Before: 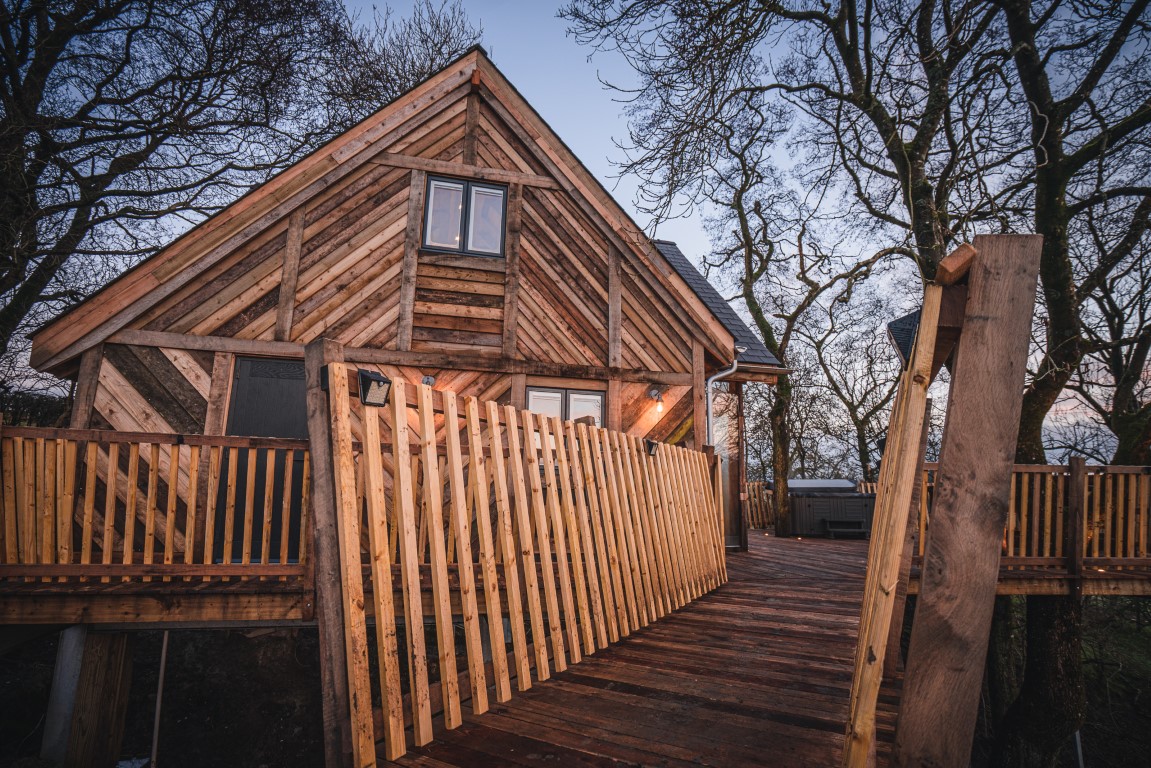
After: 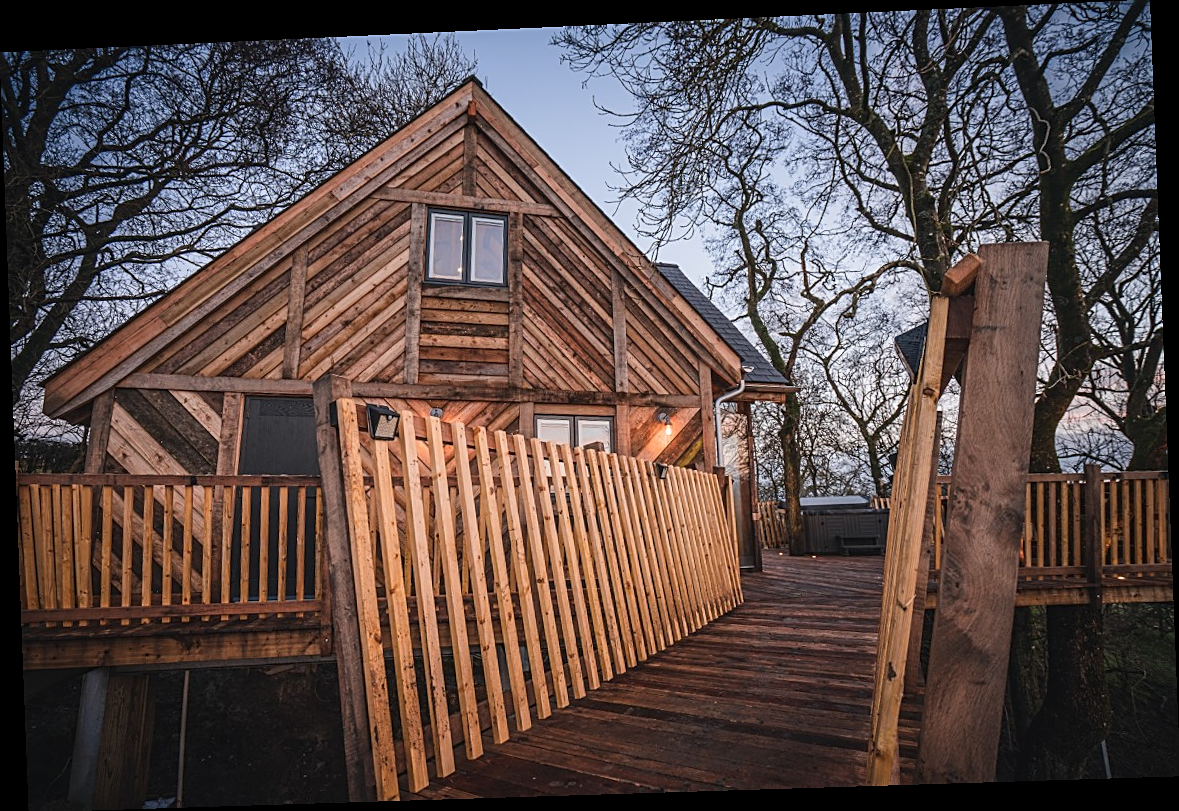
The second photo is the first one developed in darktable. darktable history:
sharpen: on, module defaults
rotate and perspective: rotation -2.22°, lens shift (horizontal) -0.022, automatic cropping off
